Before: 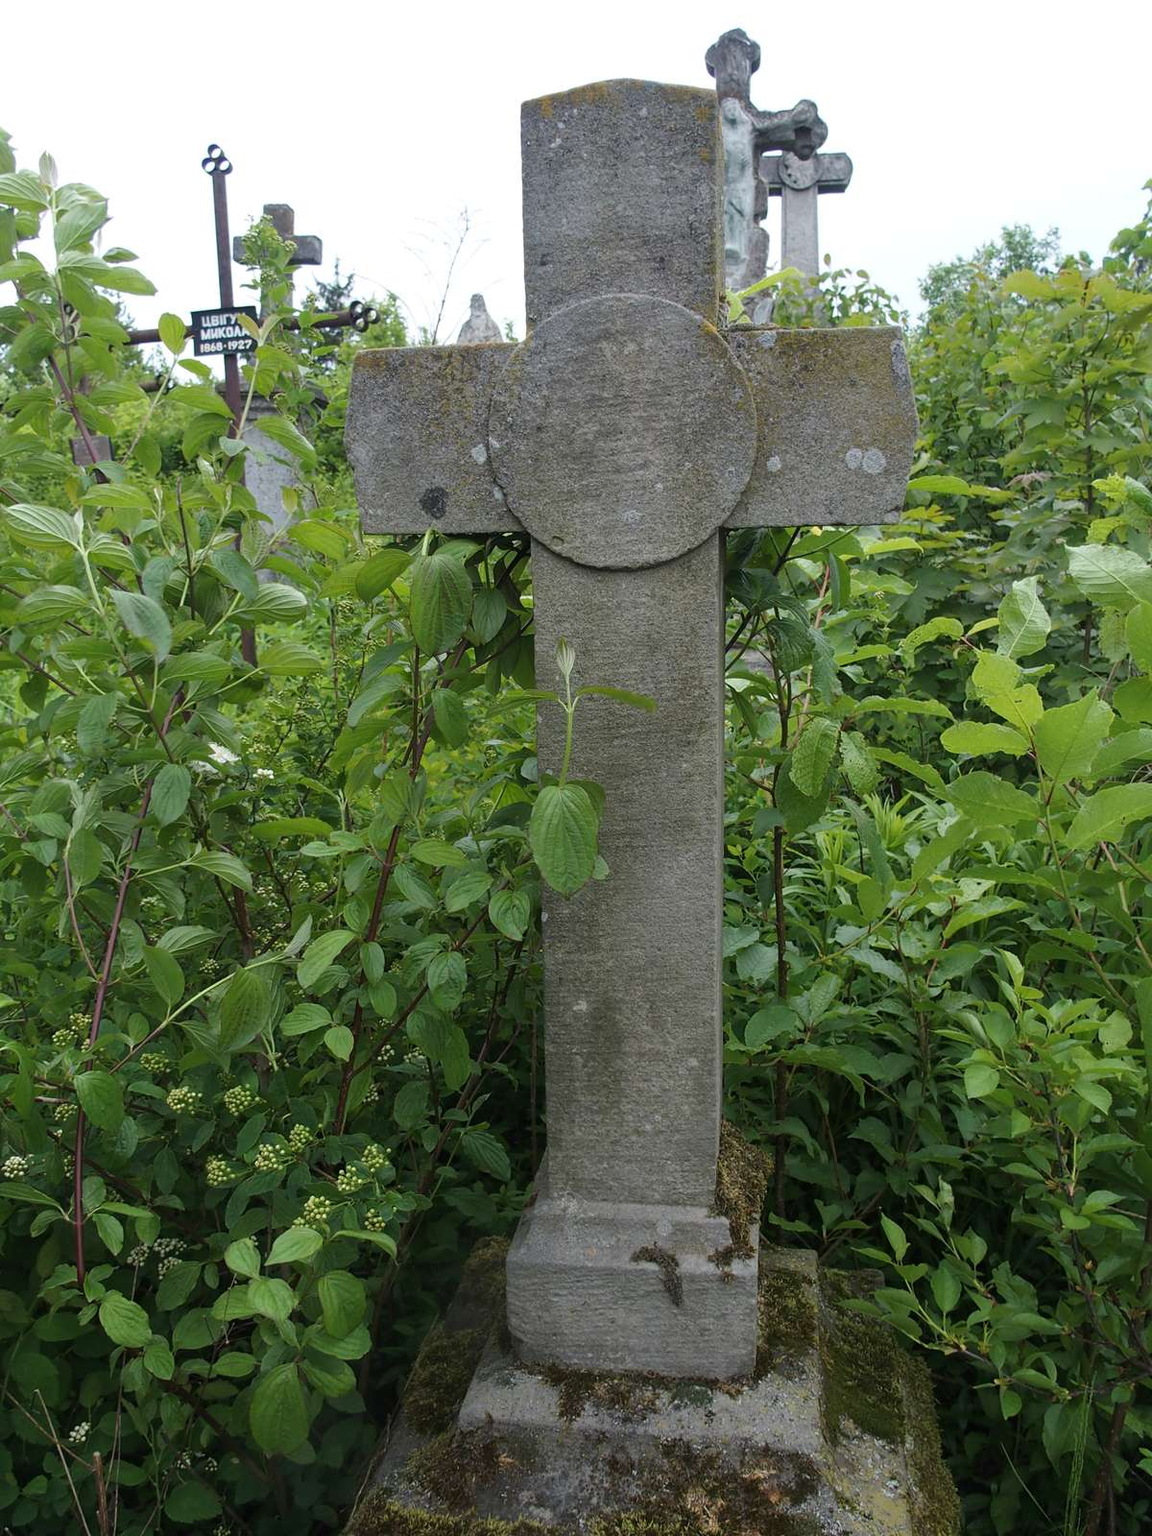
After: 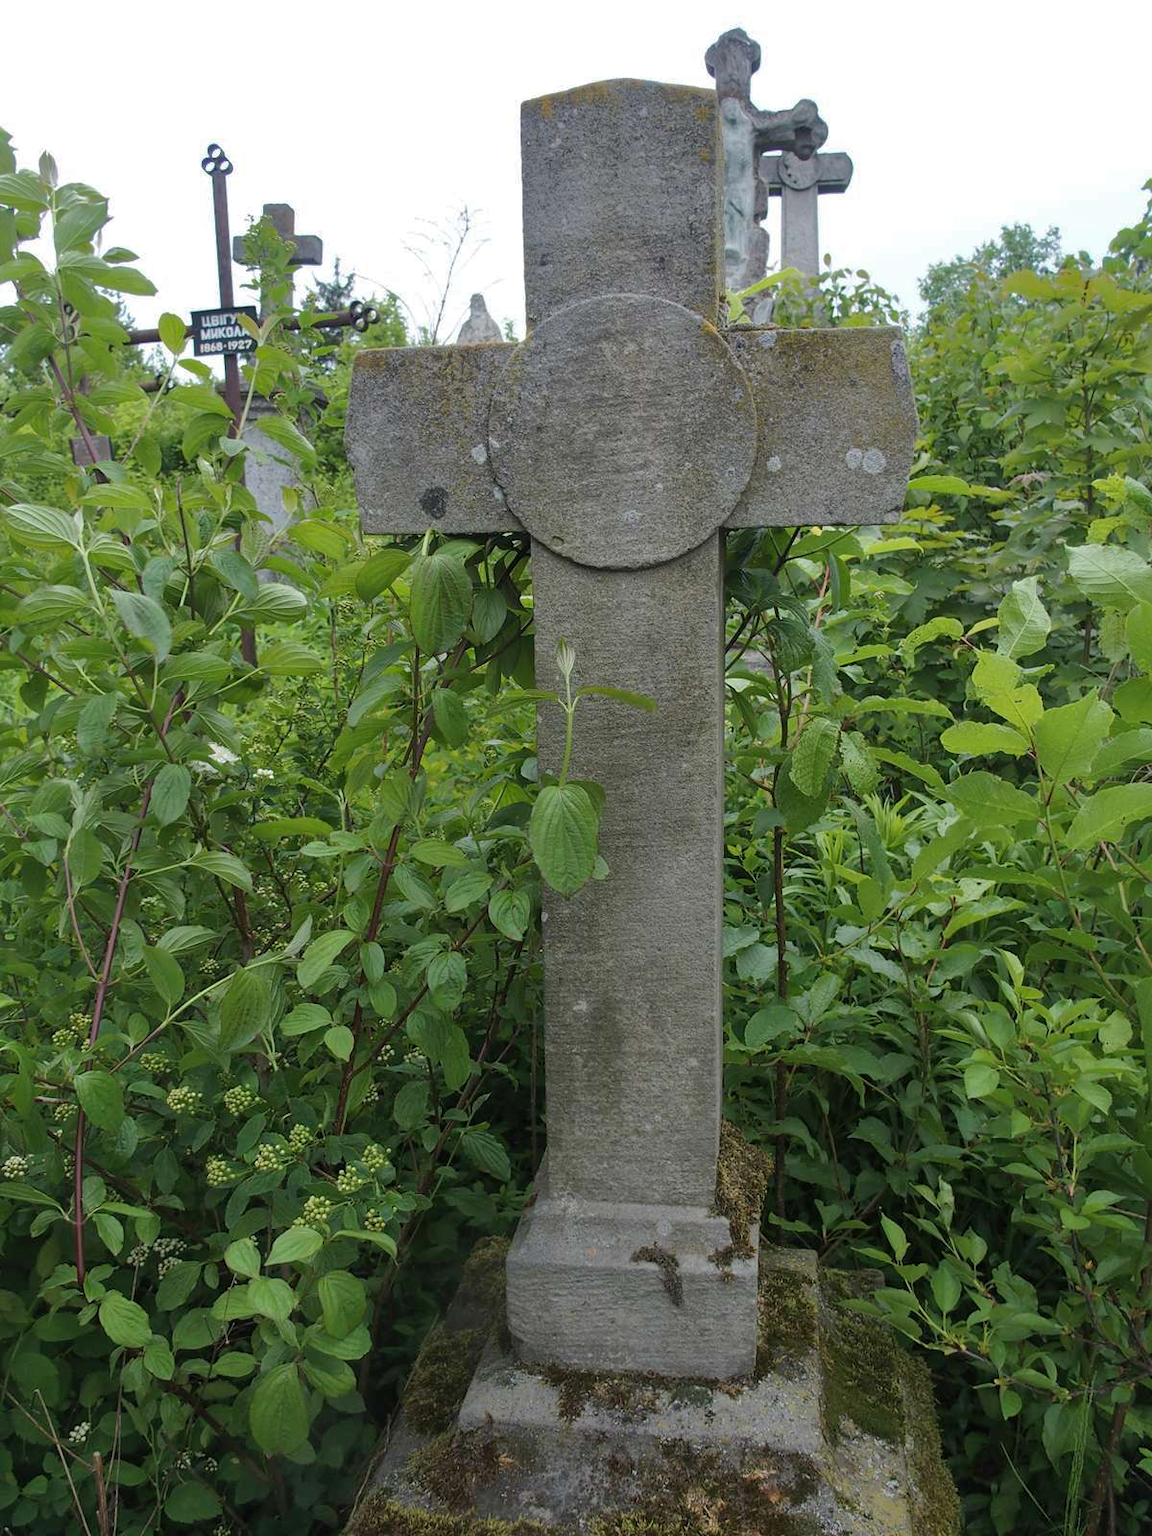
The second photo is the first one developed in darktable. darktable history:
shadows and highlights: shadows 39.94, highlights -59.76
